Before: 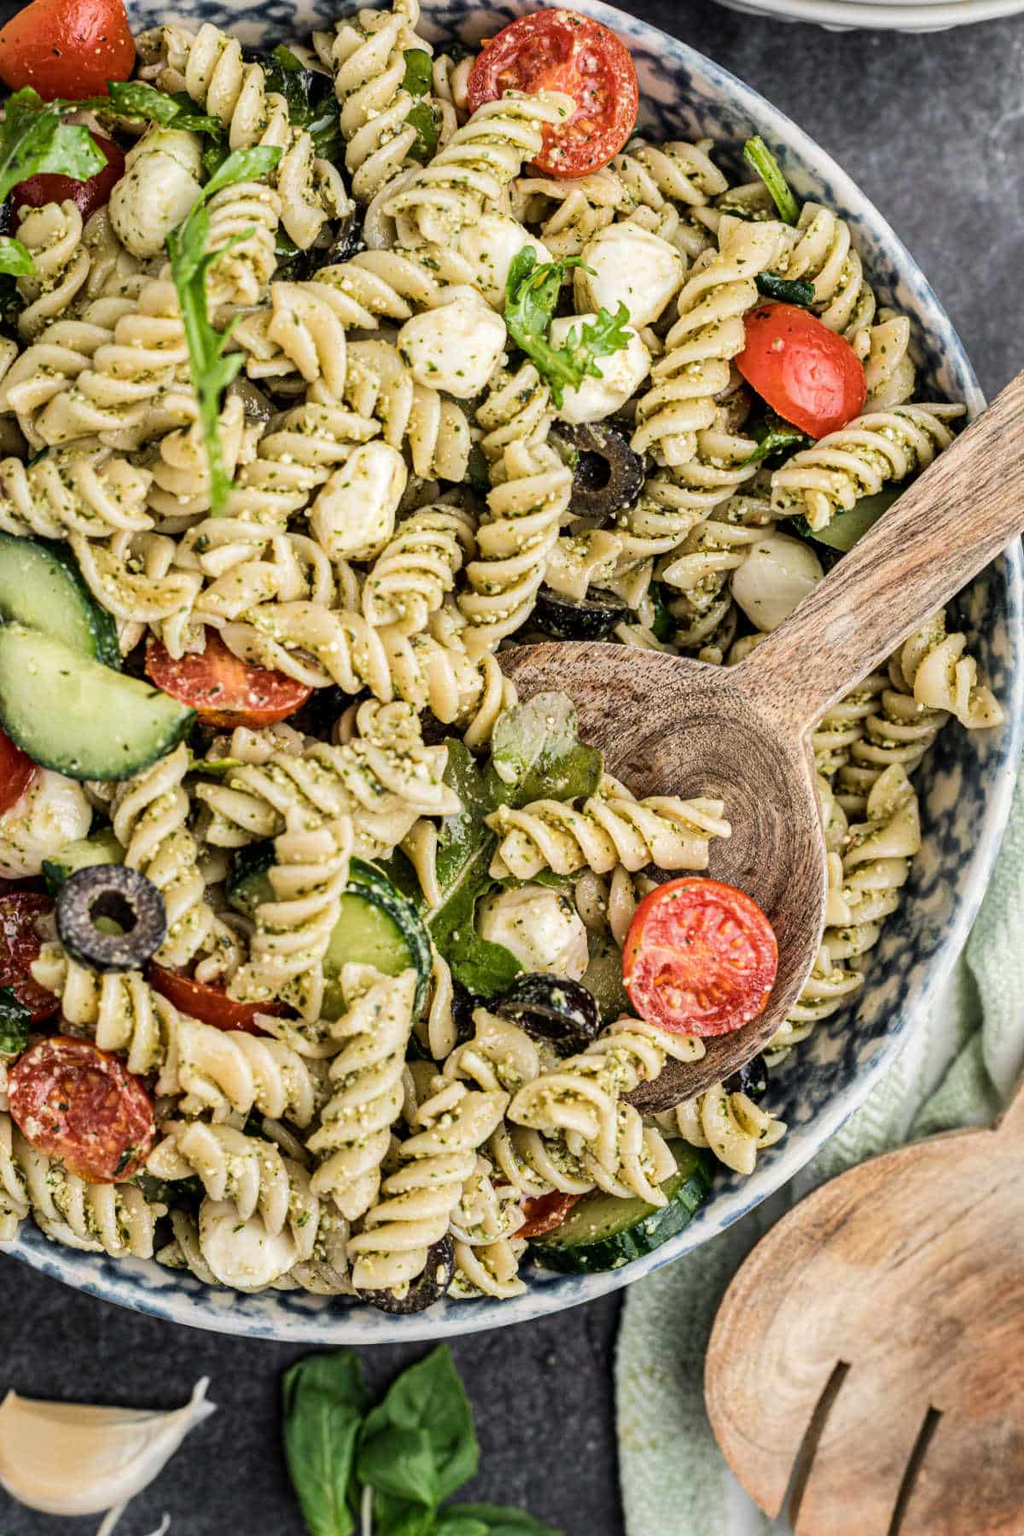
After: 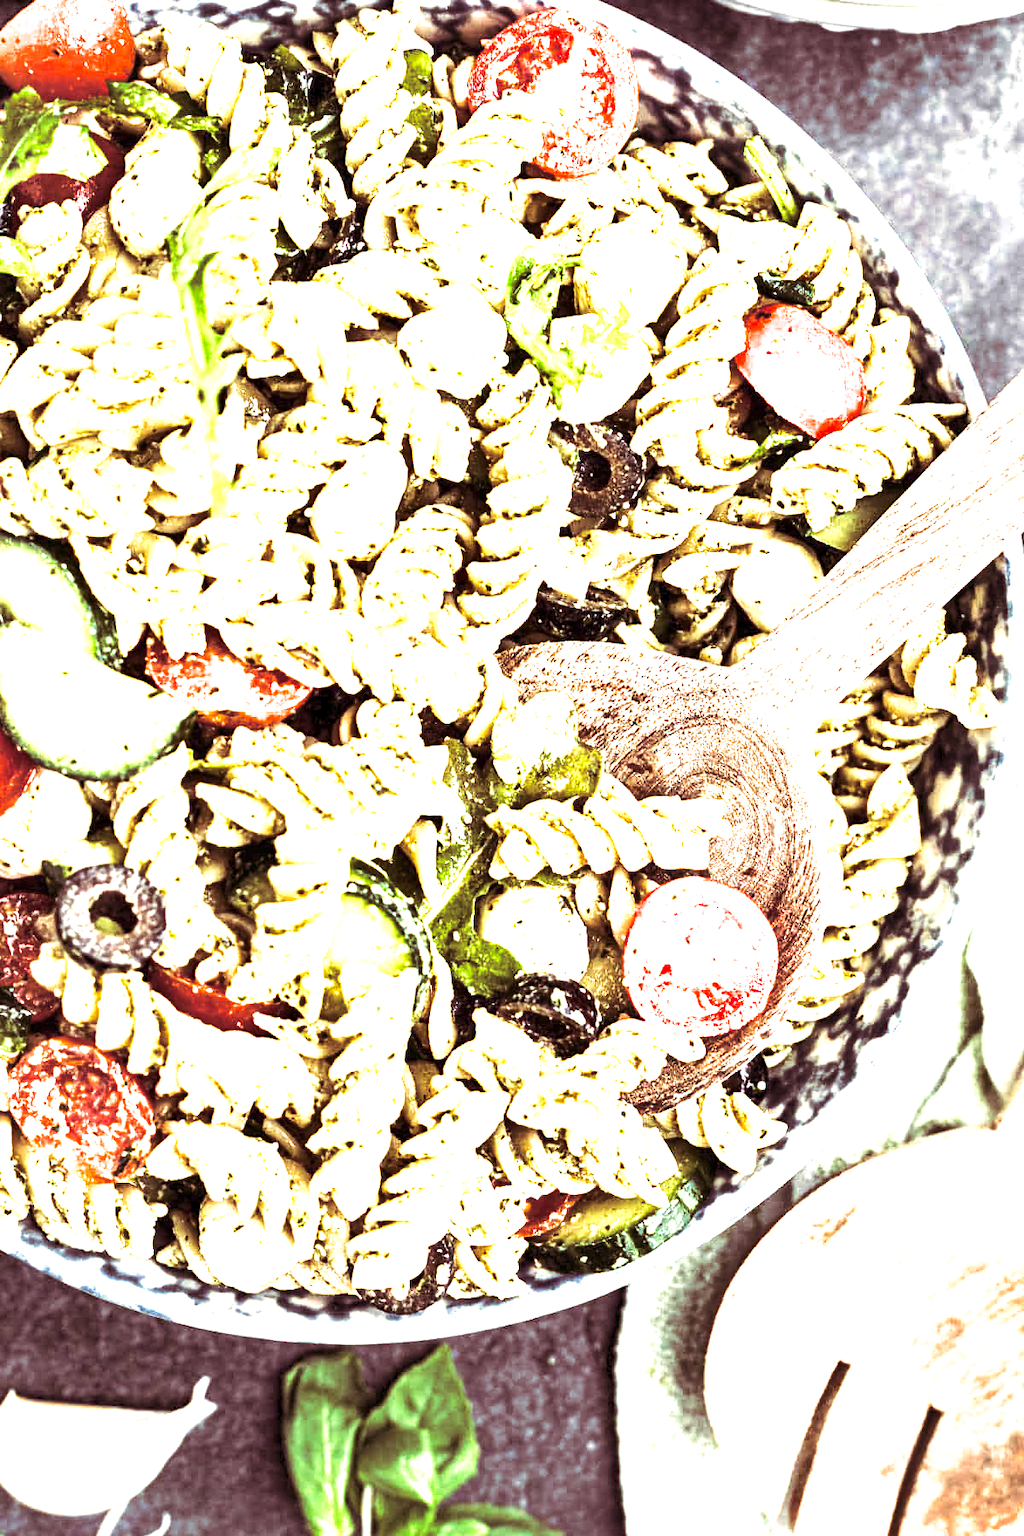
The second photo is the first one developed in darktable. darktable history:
split-toning: on, module defaults
exposure: exposure 2.25 EV, compensate highlight preservation false
white balance: emerald 1
shadows and highlights: shadows 37.27, highlights -28.18, soften with gaussian
